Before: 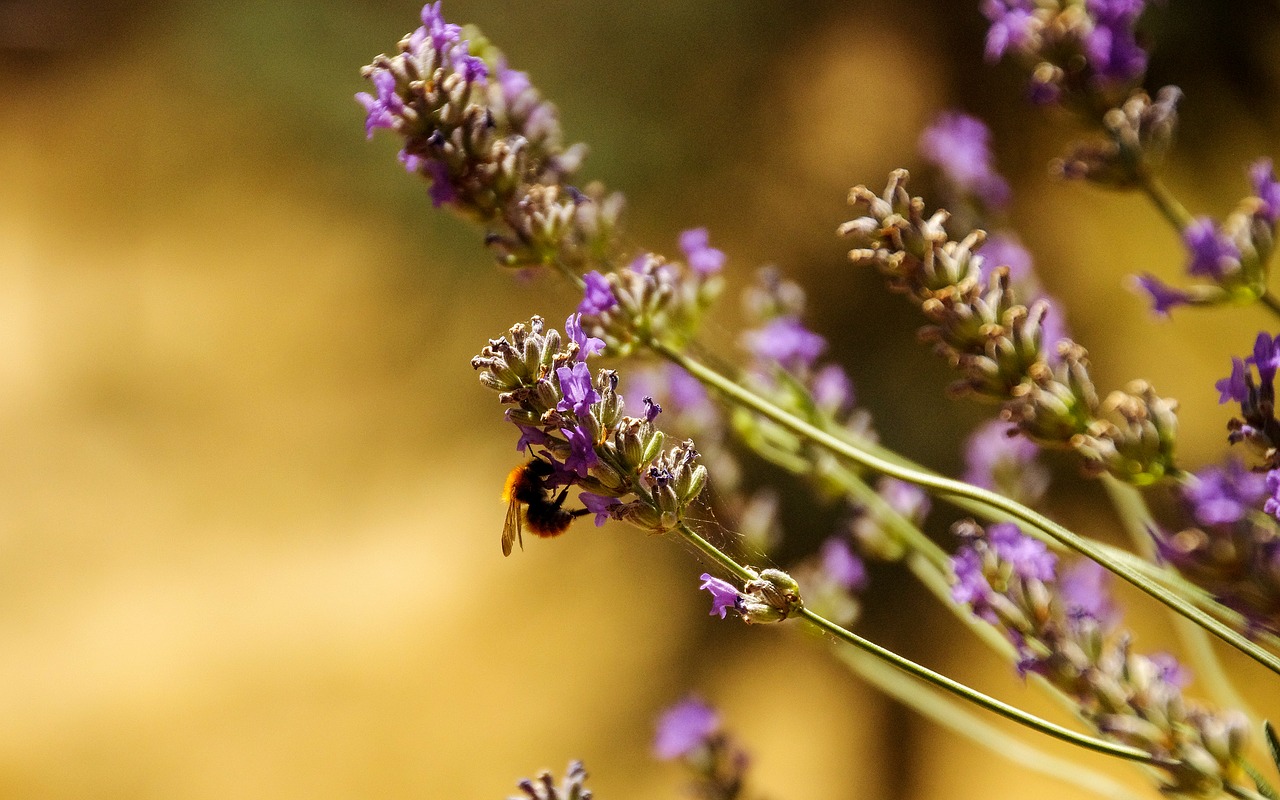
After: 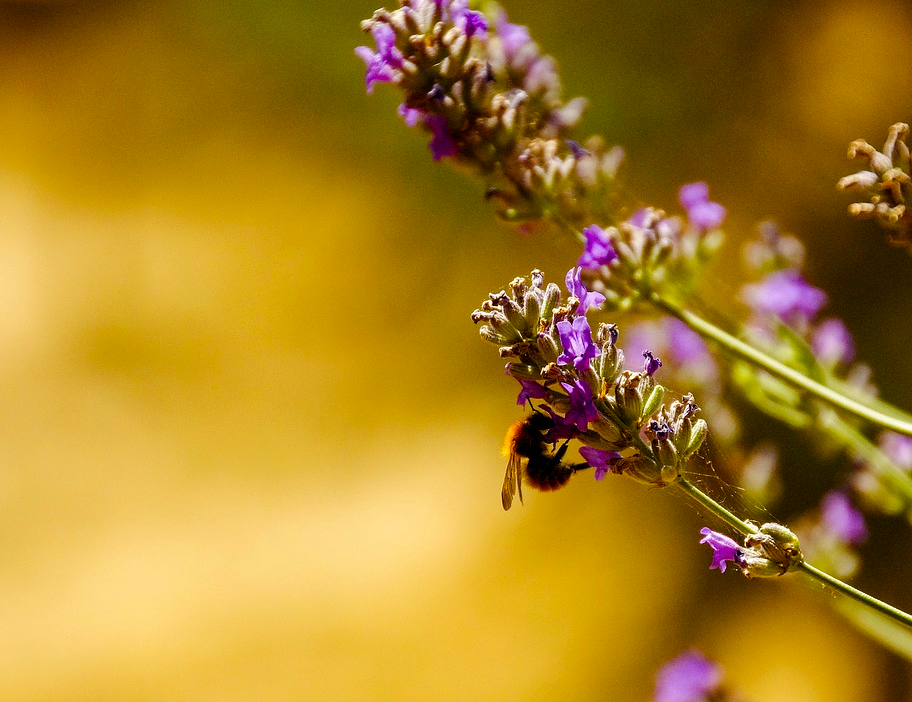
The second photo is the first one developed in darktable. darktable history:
color balance rgb: perceptual saturation grading › global saturation 35%, perceptual saturation grading › highlights -25%, perceptual saturation grading › shadows 50%
crop: top 5.803%, right 27.864%, bottom 5.804%
